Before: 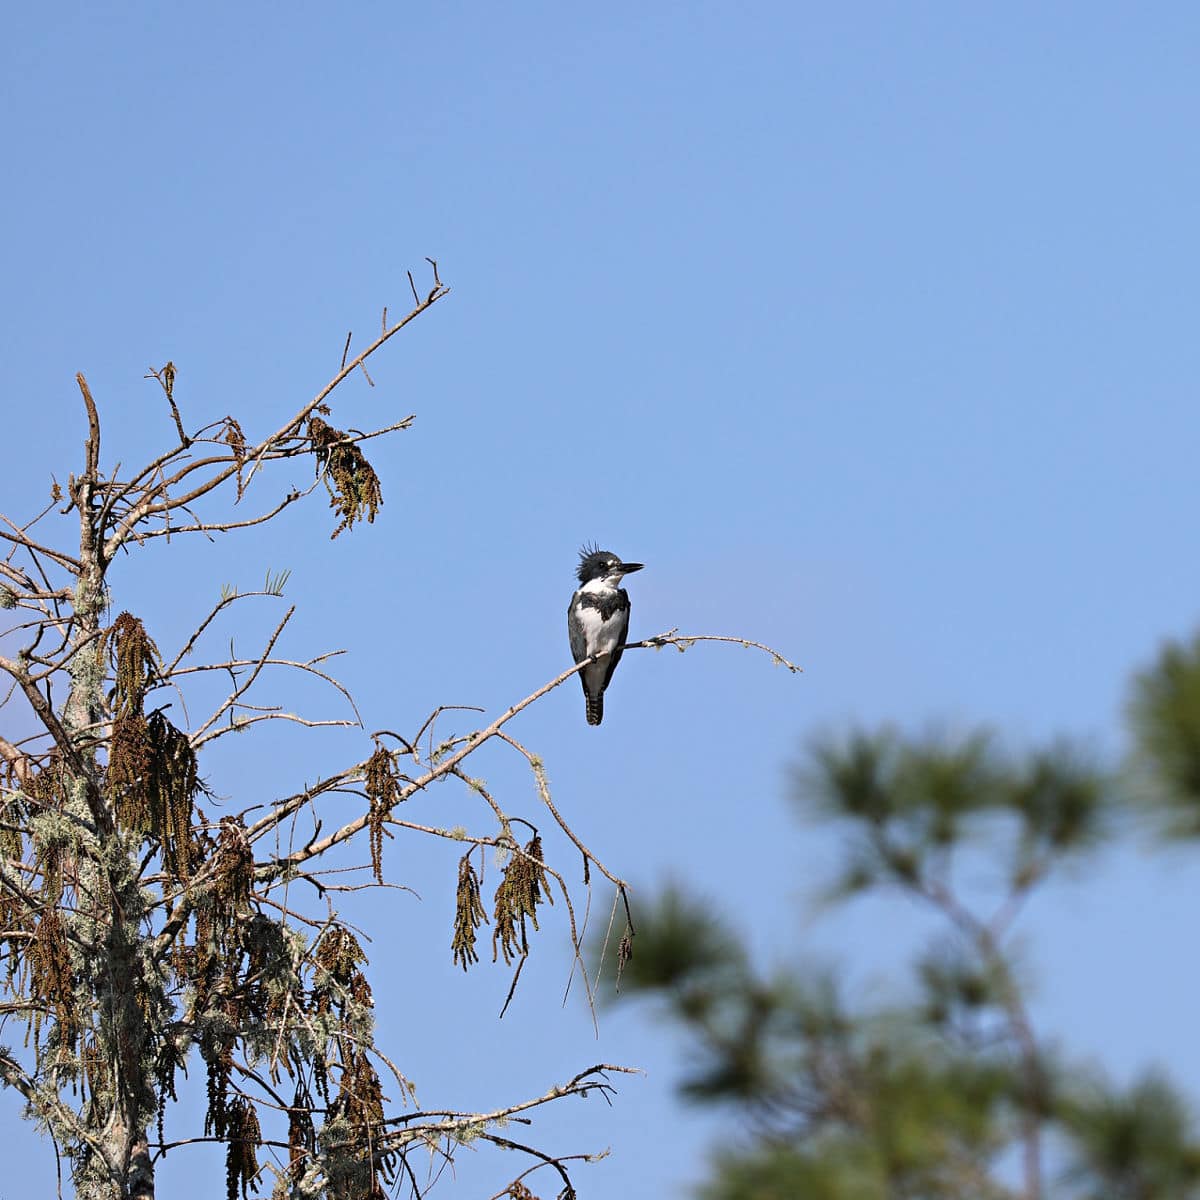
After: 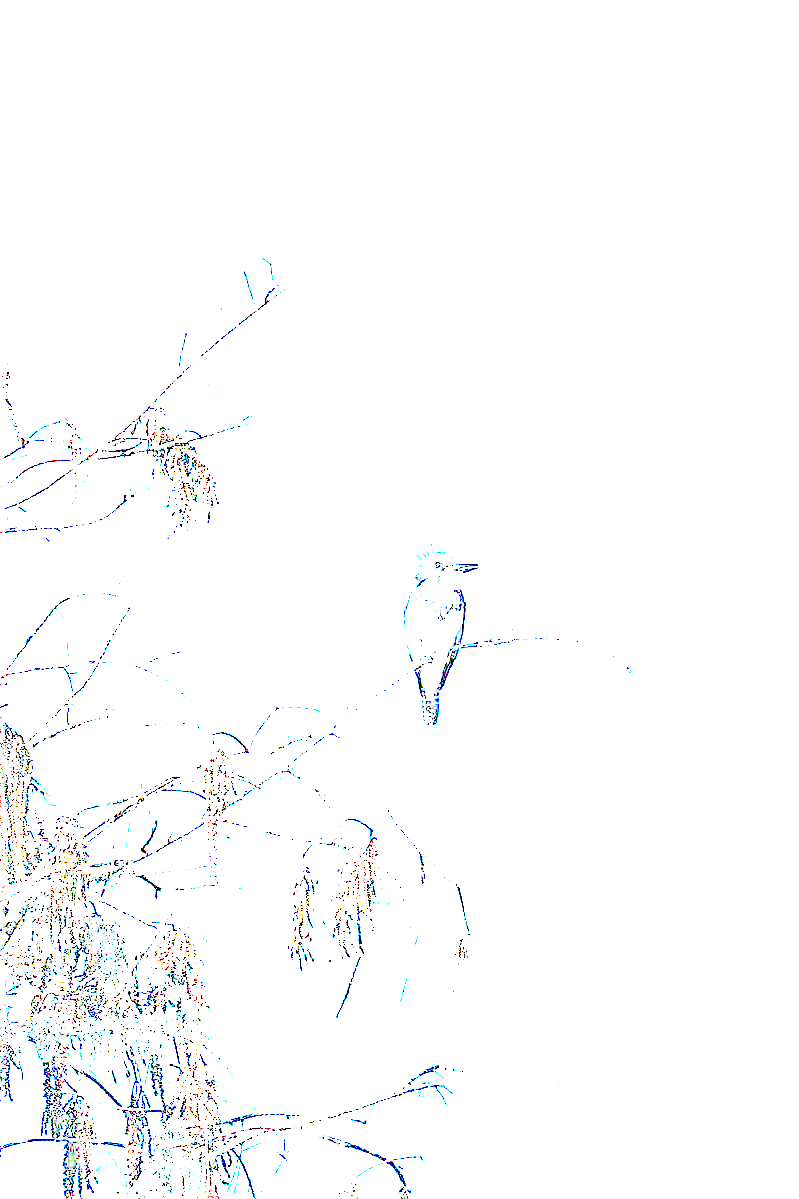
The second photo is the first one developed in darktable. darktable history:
color calibration: gray › normalize channels true, illuminant as shot in camera, x 0.441, y 0.414, temperature 2911.82 K, gamut compression 0.021
exposure: exposure 7.974 EV, compensate highlight preservation false
sharpen: on, module defaults
crop and rotate: left 13.737%, right 19.674%
contrast equalizer: y [[0.439, 0.44, 0.442, 0.457, 0.493, 0.498], [0.5 ×6], [0.5 ×6], [0 ×6], [0 ×6]]
local contrast: highlights 103%, shadows 100%, detail 119%, midtone range 0.2
base curve: curves: ch0 [(0, 0) (0.036, 0.025) (0.121, 0.166) (0.206, 0.329) (0.605, 0.79) (1, 1)], preserve colors none
